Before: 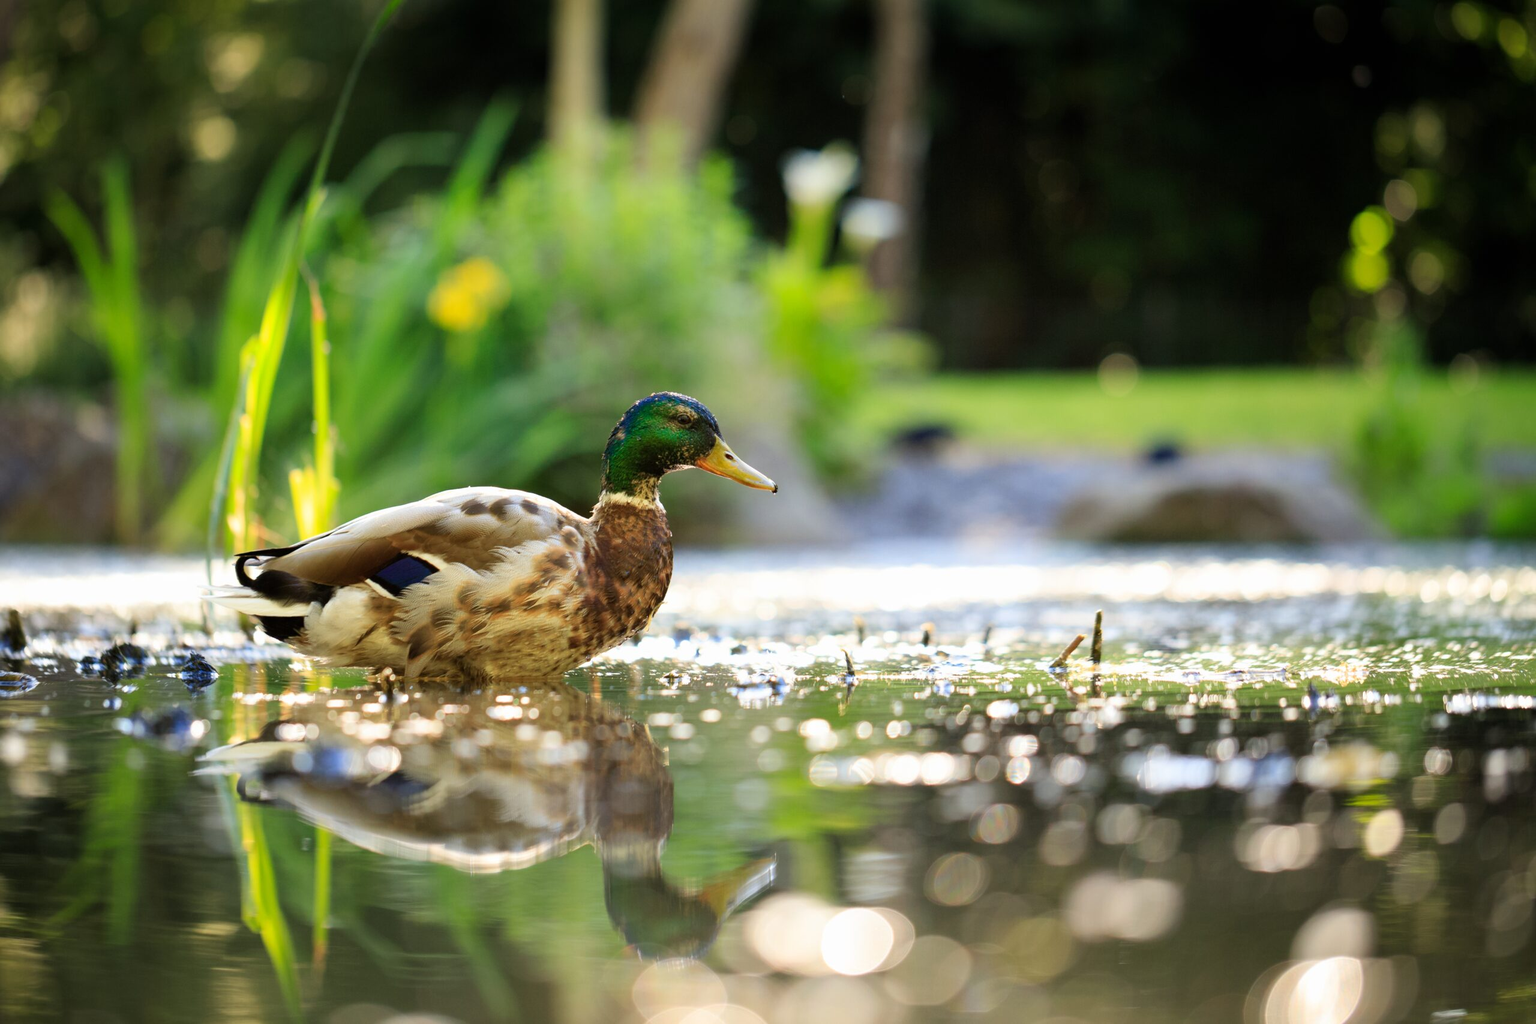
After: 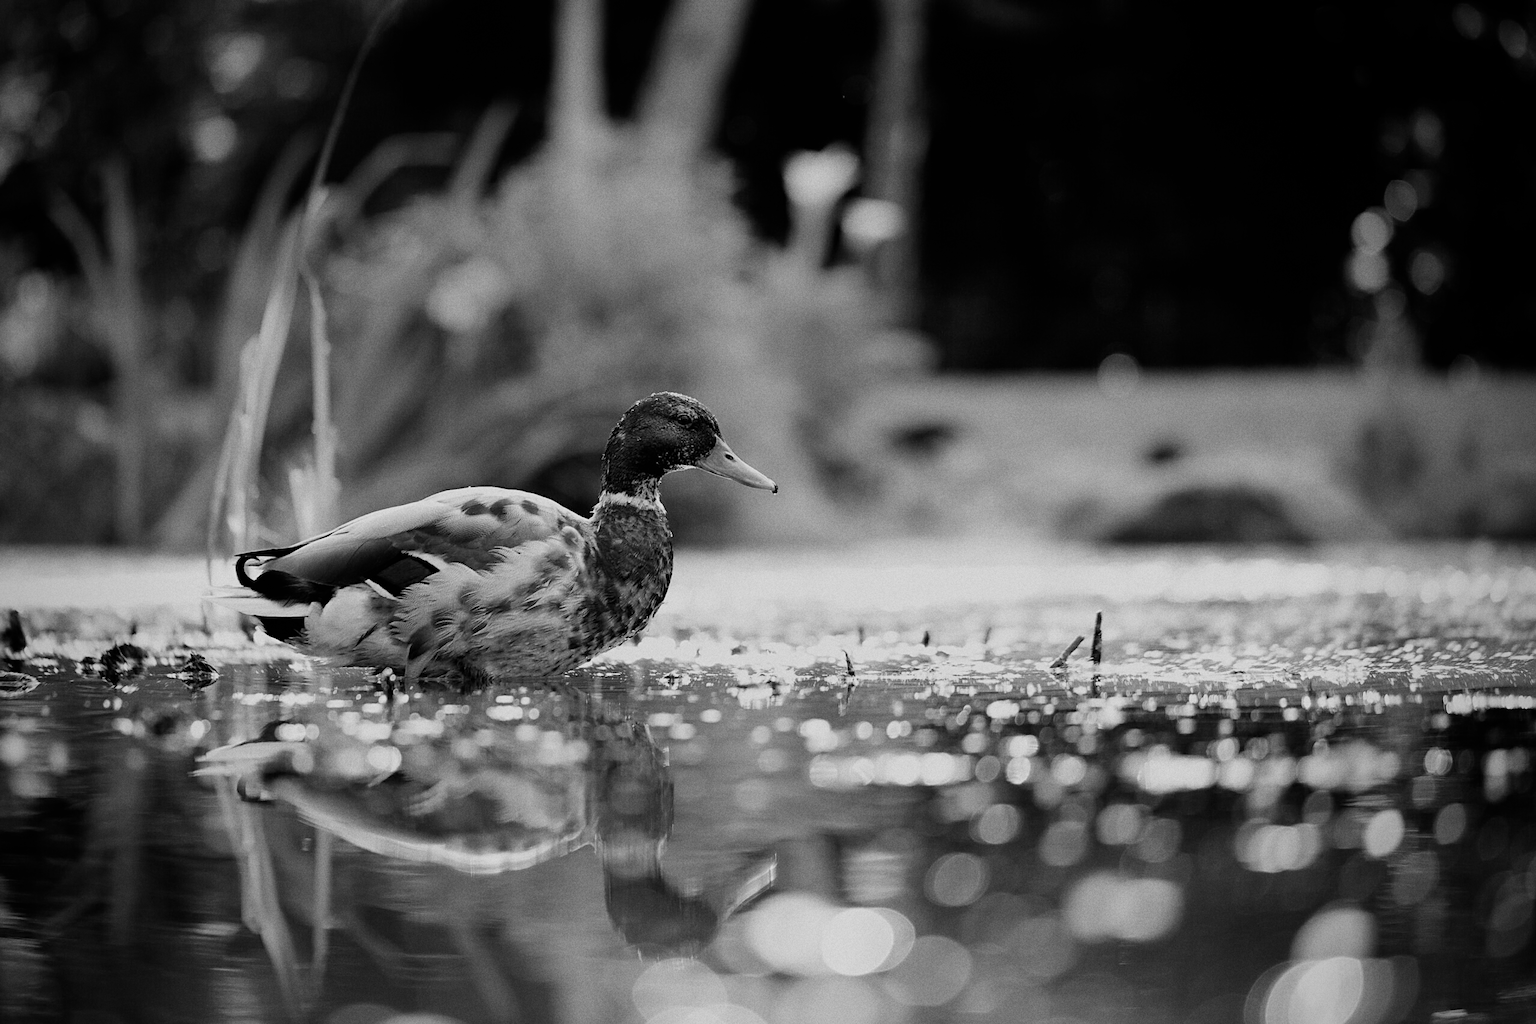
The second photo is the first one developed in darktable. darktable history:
color calibration "B&W: ILFORD DELTA 100": output gray [0.246, 0.254, 0.501, 0], gray › normalize channels true, illuminant same as pipeline (D50), adaptation XYZ, x 0.346, y 0.359, gamut compression 0
filmic rgb #1: black relative exposure -7.65 EV, white relative exposure 4.56 EV, hardness 3.61
grain: on, module defaults
sharpen: on, module defaults
filmic rgb: black relative exposure -7.65 EV, white relative exposure 4.56 EV, hardness 3.61, contrast 1.106
vignetting: fall-off start 71.74%
